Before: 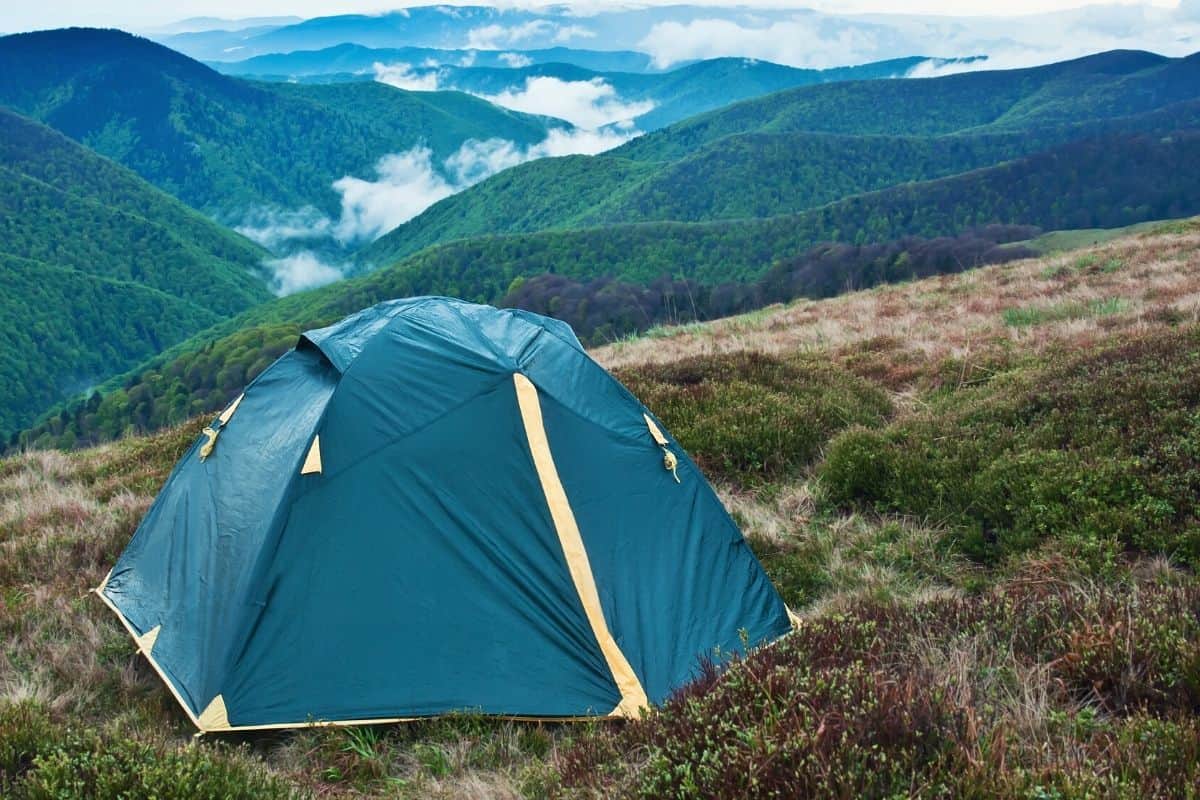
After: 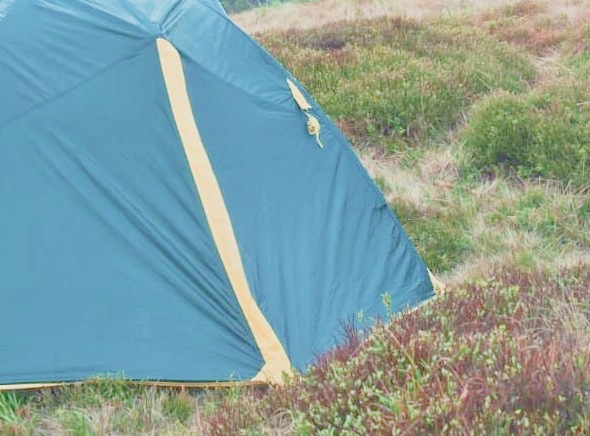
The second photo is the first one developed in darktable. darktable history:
exposure: exposure 2.98 EV, compensate exposure bias true, compensate highlight preservation false
crop: left 29.764%, top 41.93%, right 21.033%, bottom 3.512%
filmic rgb: black relative exposure -15.96 EV, white relative exposure 7.94 EV, threshold 2.97 EV, structure ↔ texture 99.69%, hardness 4.18, latitude 49.53%, contrast 0.508, enable highlight reconstruction true
